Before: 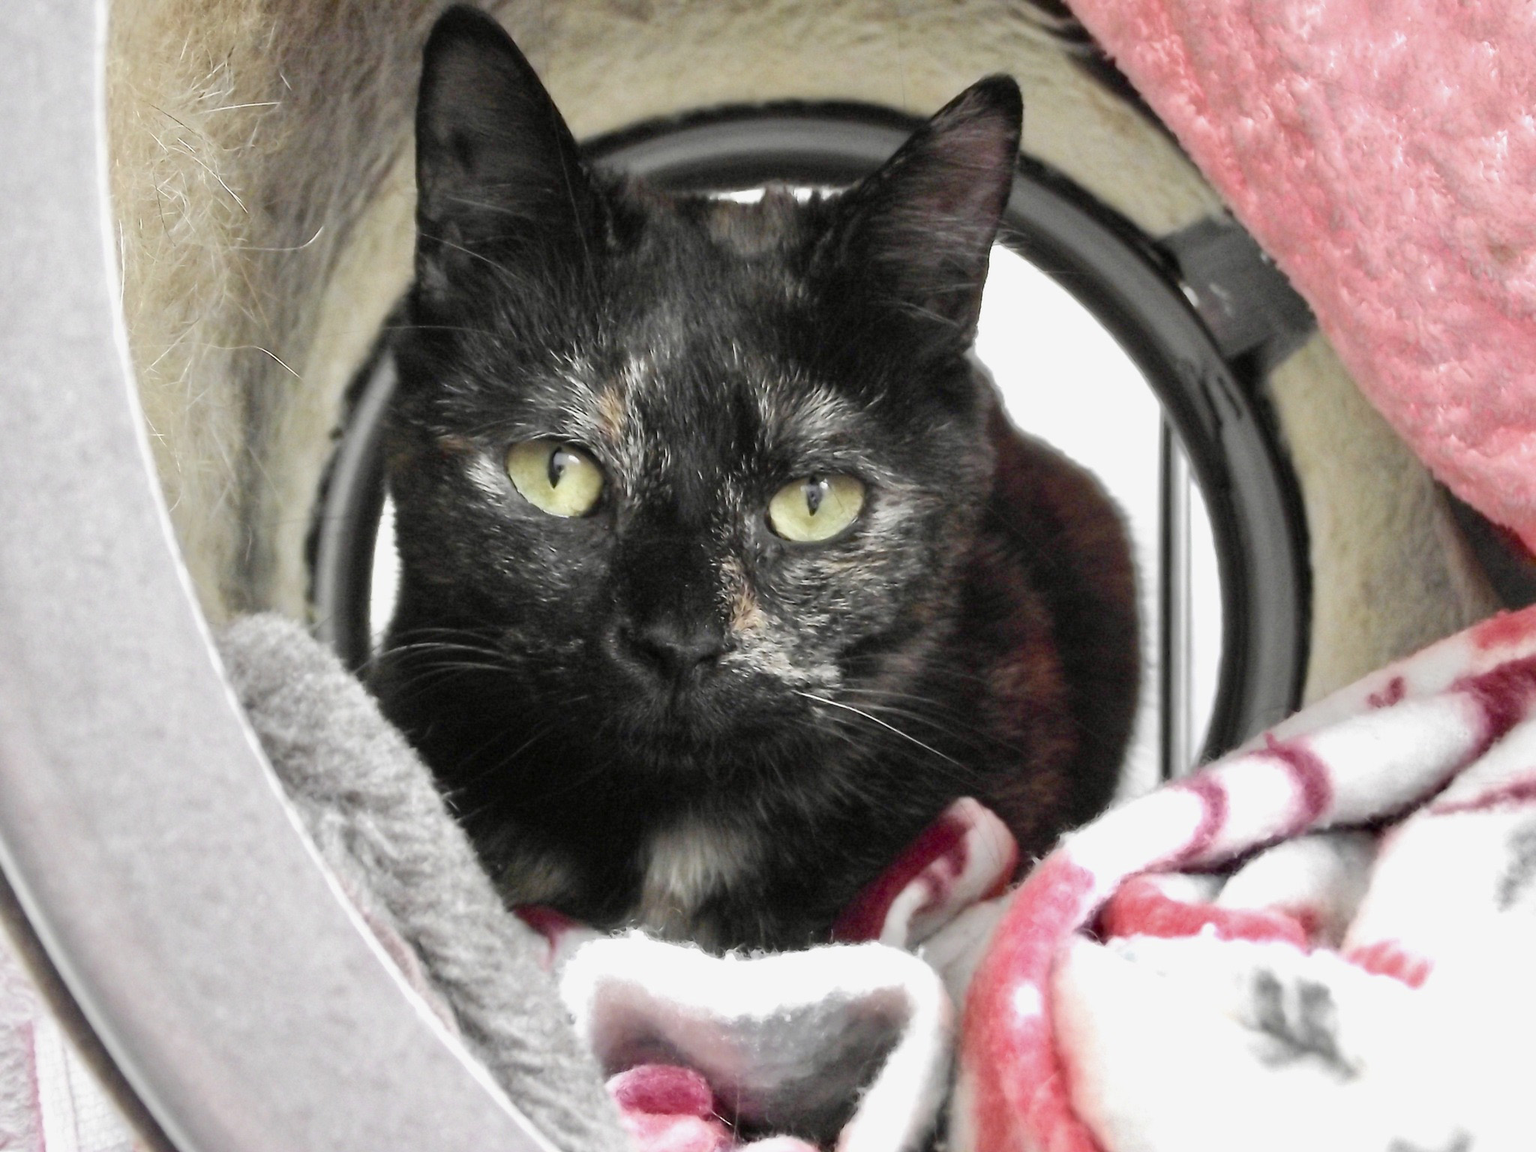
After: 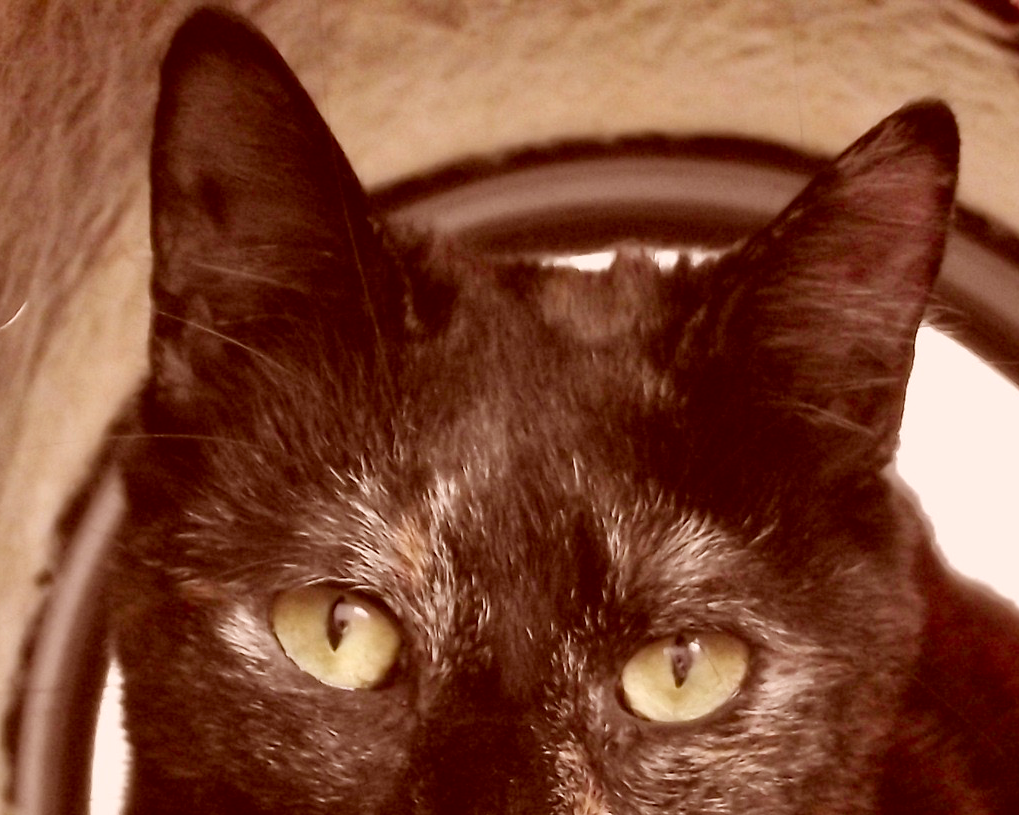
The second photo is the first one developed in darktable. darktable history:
color correction: highlights a* 9.38, highlights b* 8.46, shadows a* 39.86, shadows b* 39.69, saturation 0.778
crop: left 19.749%, right 30.48%, bottom 46.88%
